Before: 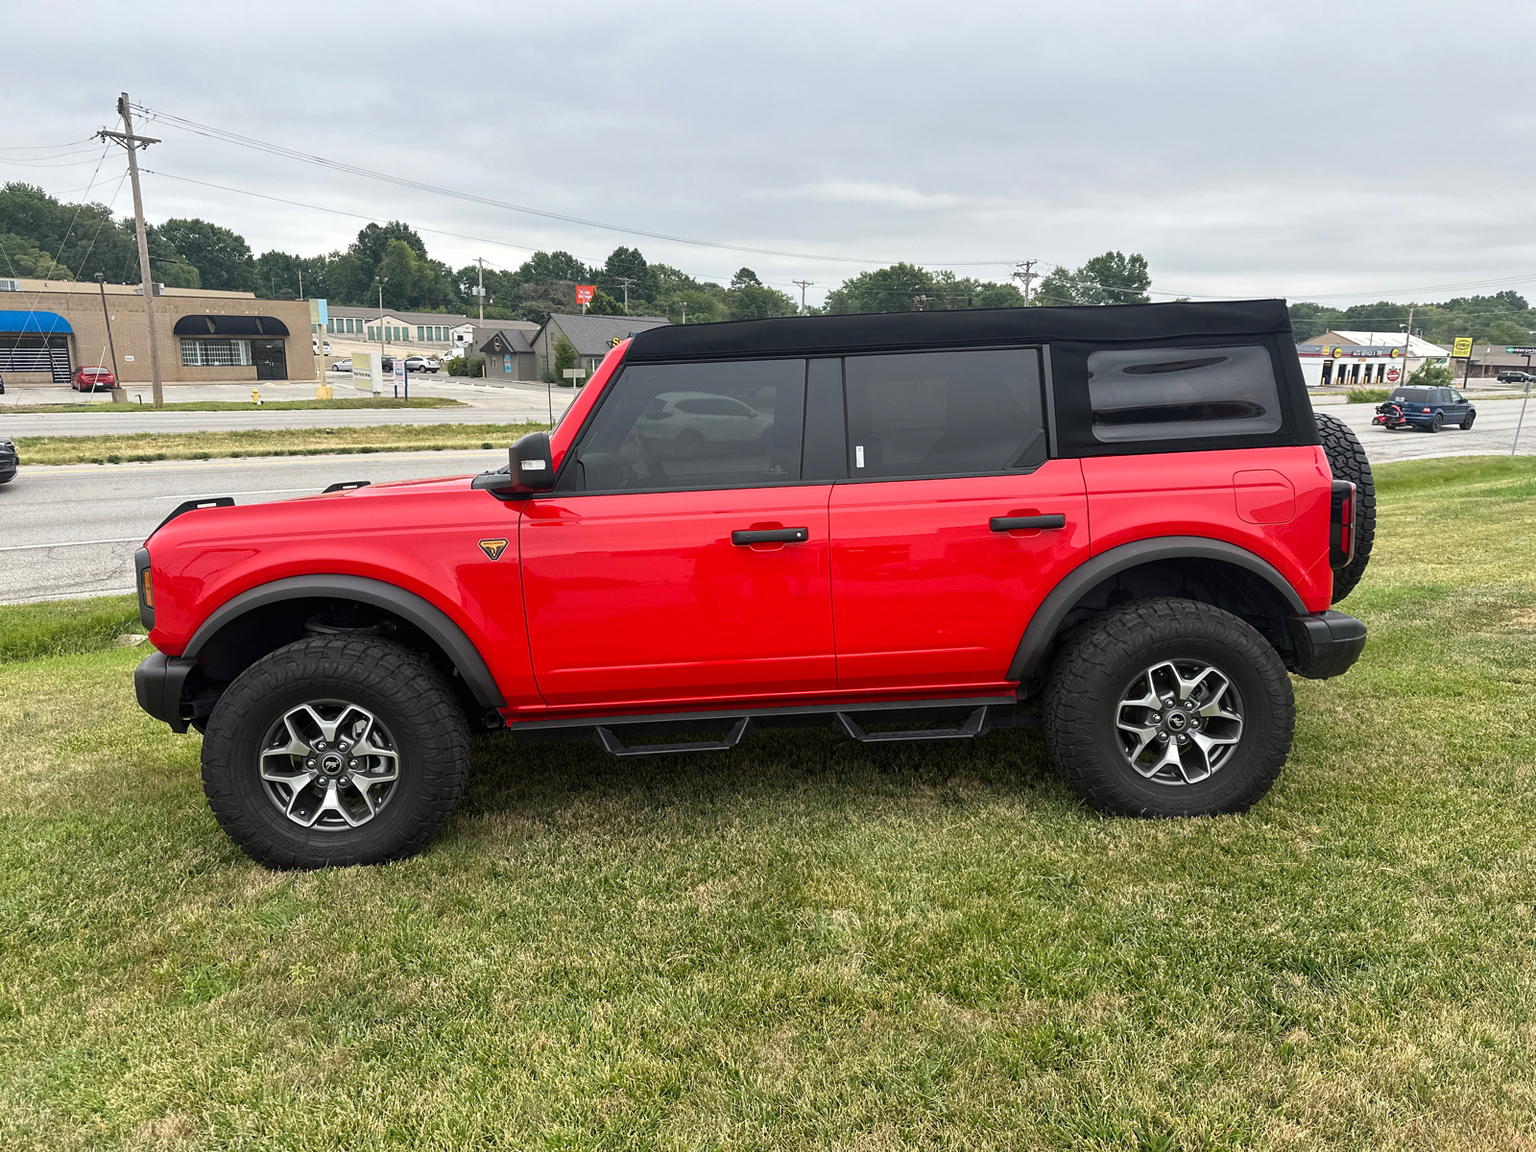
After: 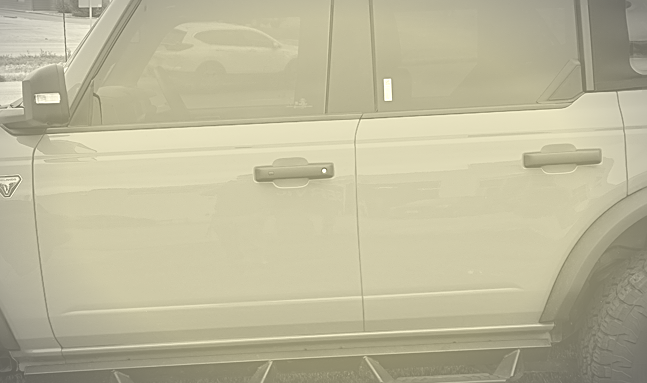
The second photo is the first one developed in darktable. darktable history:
crop: left 31.751%, top 32.172%, right 27.8%, bottom 35.83%
colorize: hue 43.2°, saturation 40%, version 1
vignetting: fall-off start 79.43%, saturation -0.649, width/height ratio 1.327, unbound false
sharpen: on, module defaults
